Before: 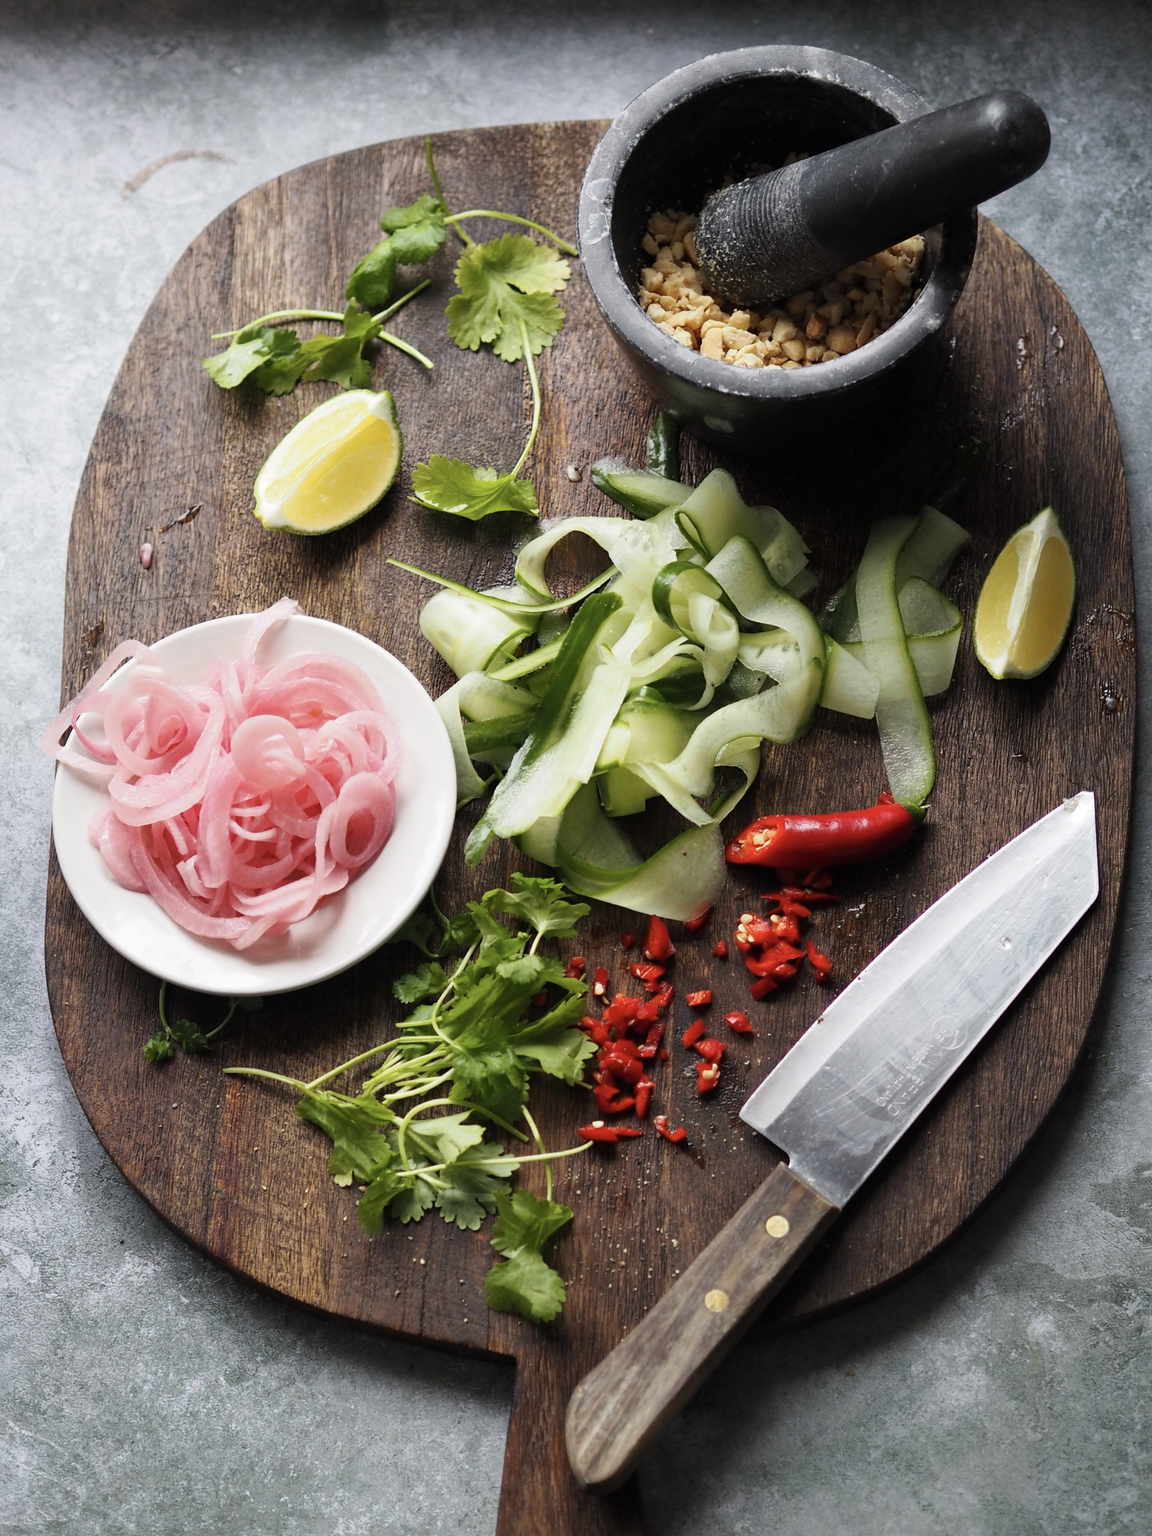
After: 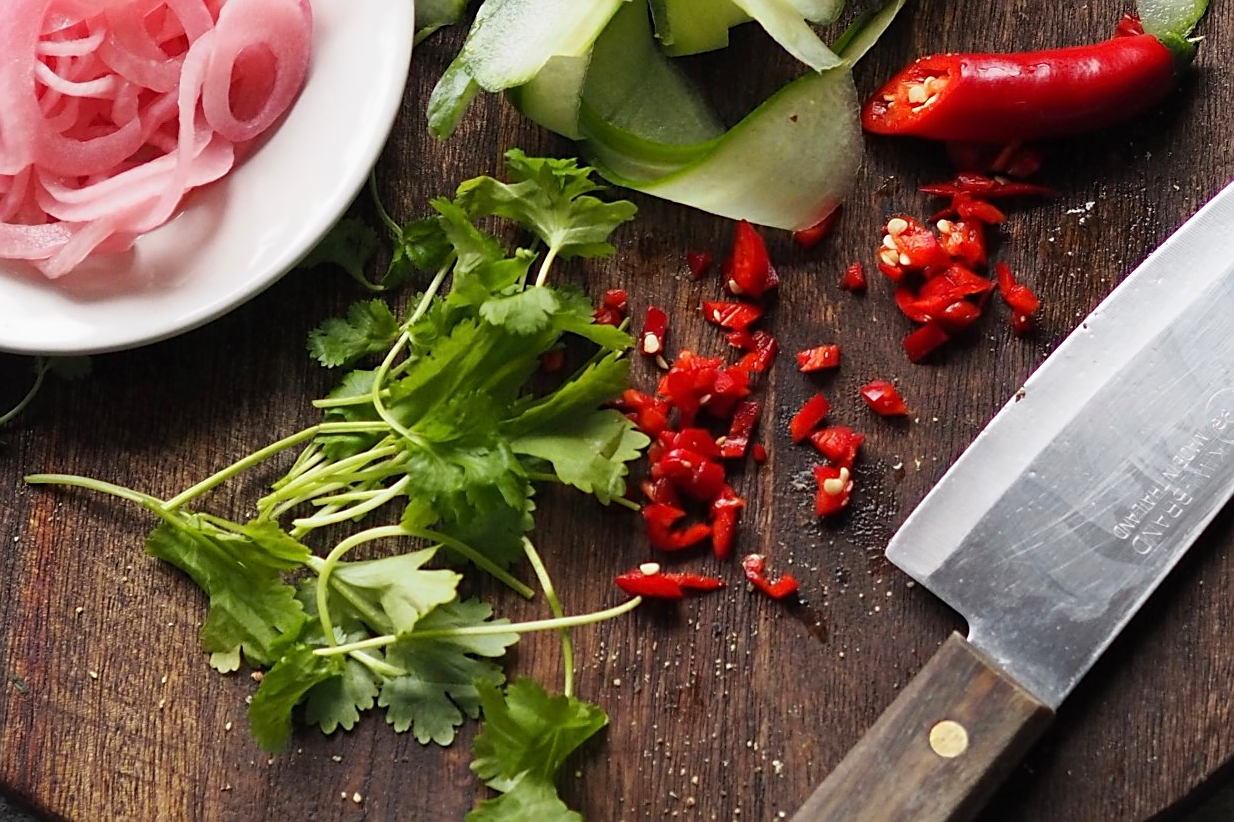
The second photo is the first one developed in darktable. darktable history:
sharpen: on, module defaults
crop: left 18.079%, top 50.983%, right 17.626%, bottom 16.885%
base curve: curves: ch0 [(0, 0) (0.283, 0.295) (1, 1)], preserve colors none
